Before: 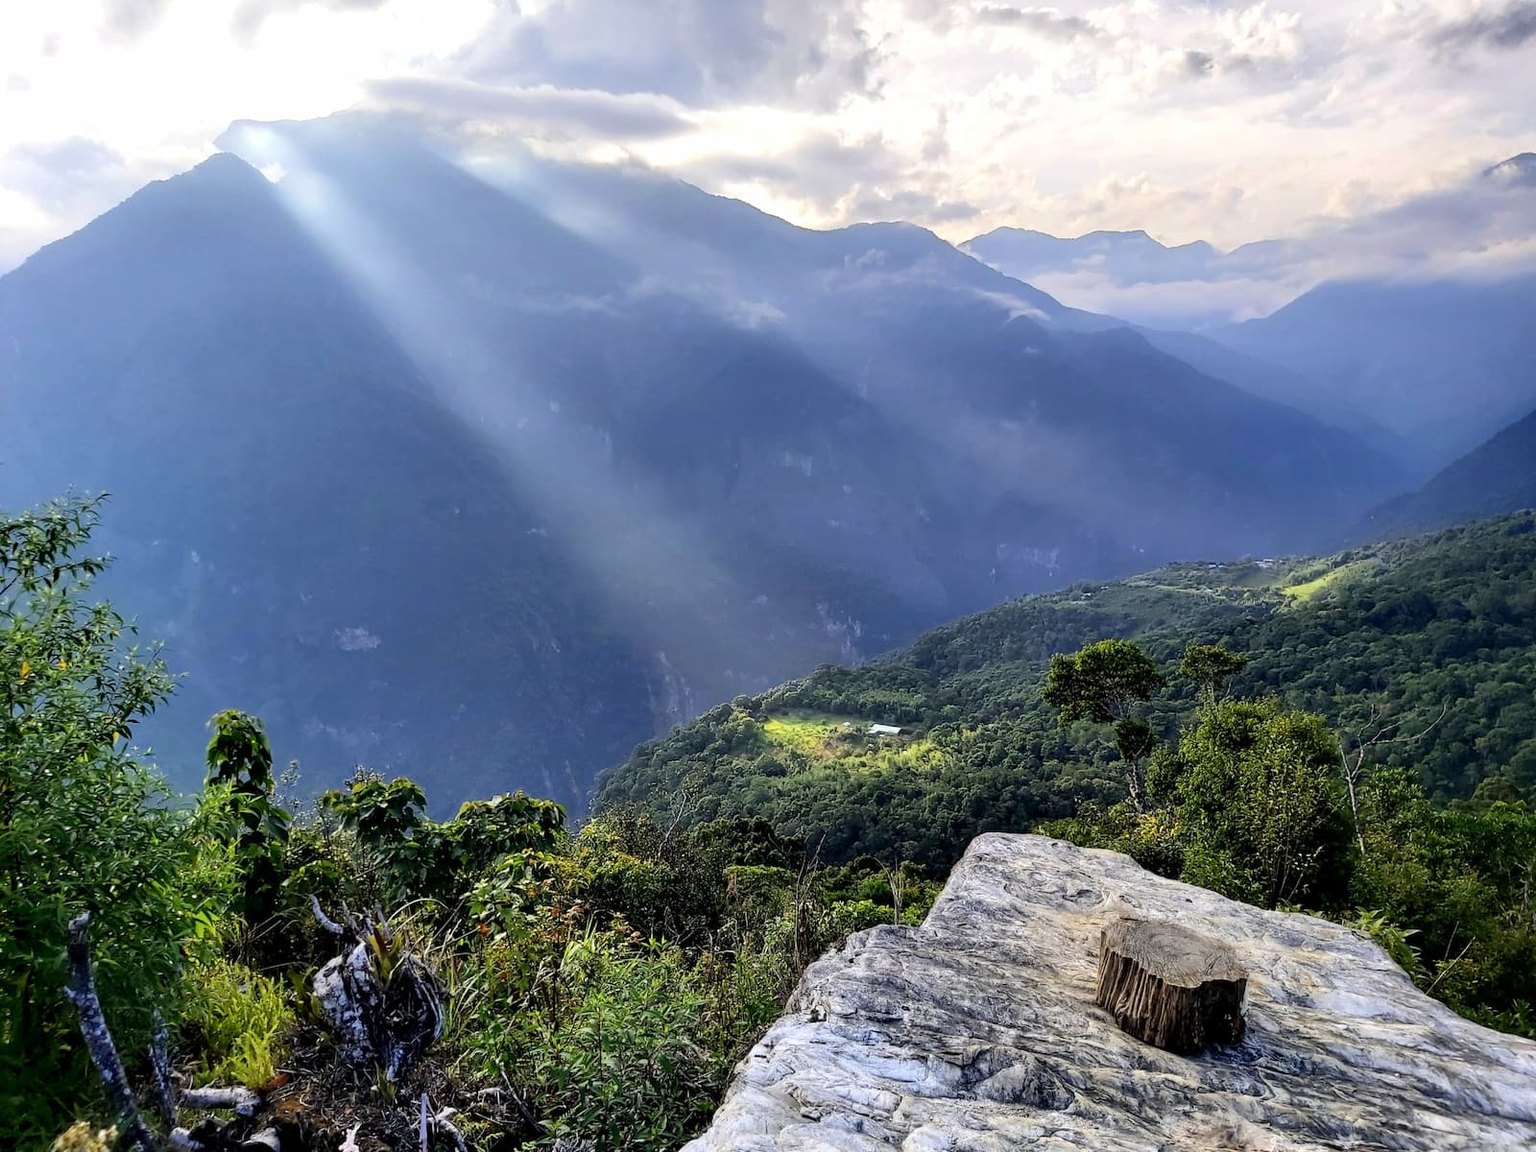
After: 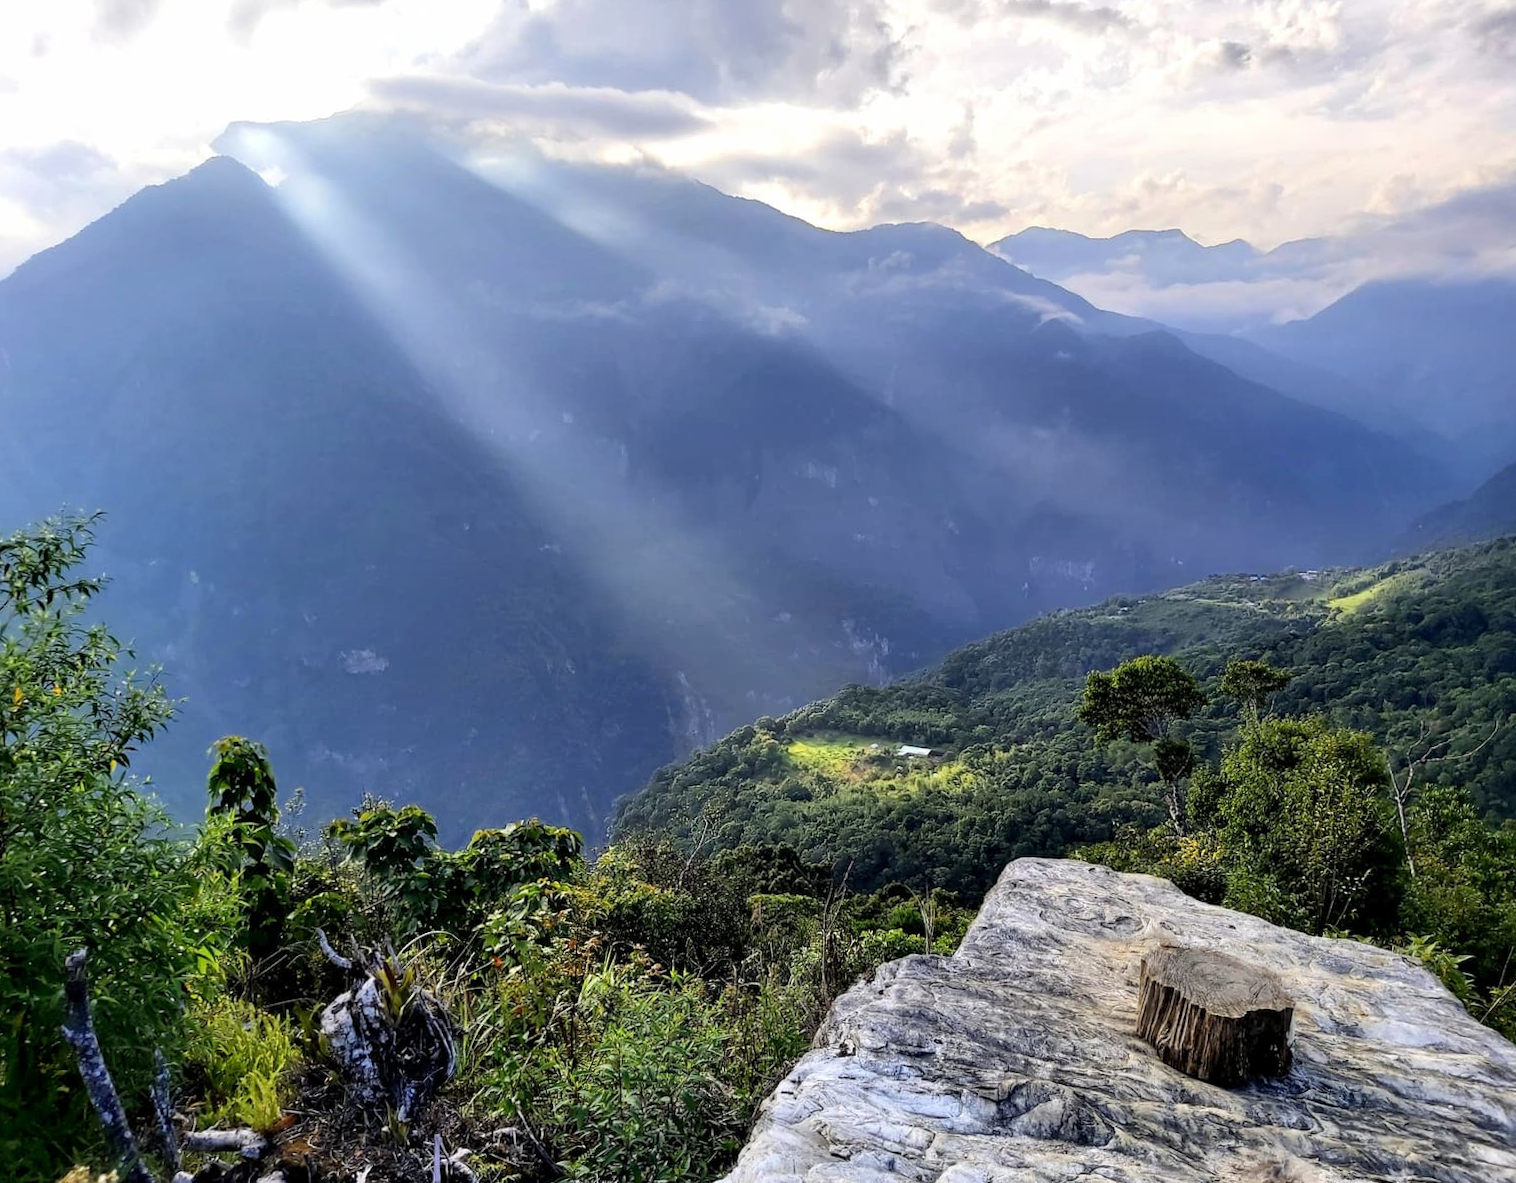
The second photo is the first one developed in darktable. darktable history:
crop: right 4.126%, bottom 0.031%
rotate and perspective: rotation -0.45°, automatic cropping original format, crop left 0.008, crop right 0.992, crop top 0.012, crop bottom 0.988
